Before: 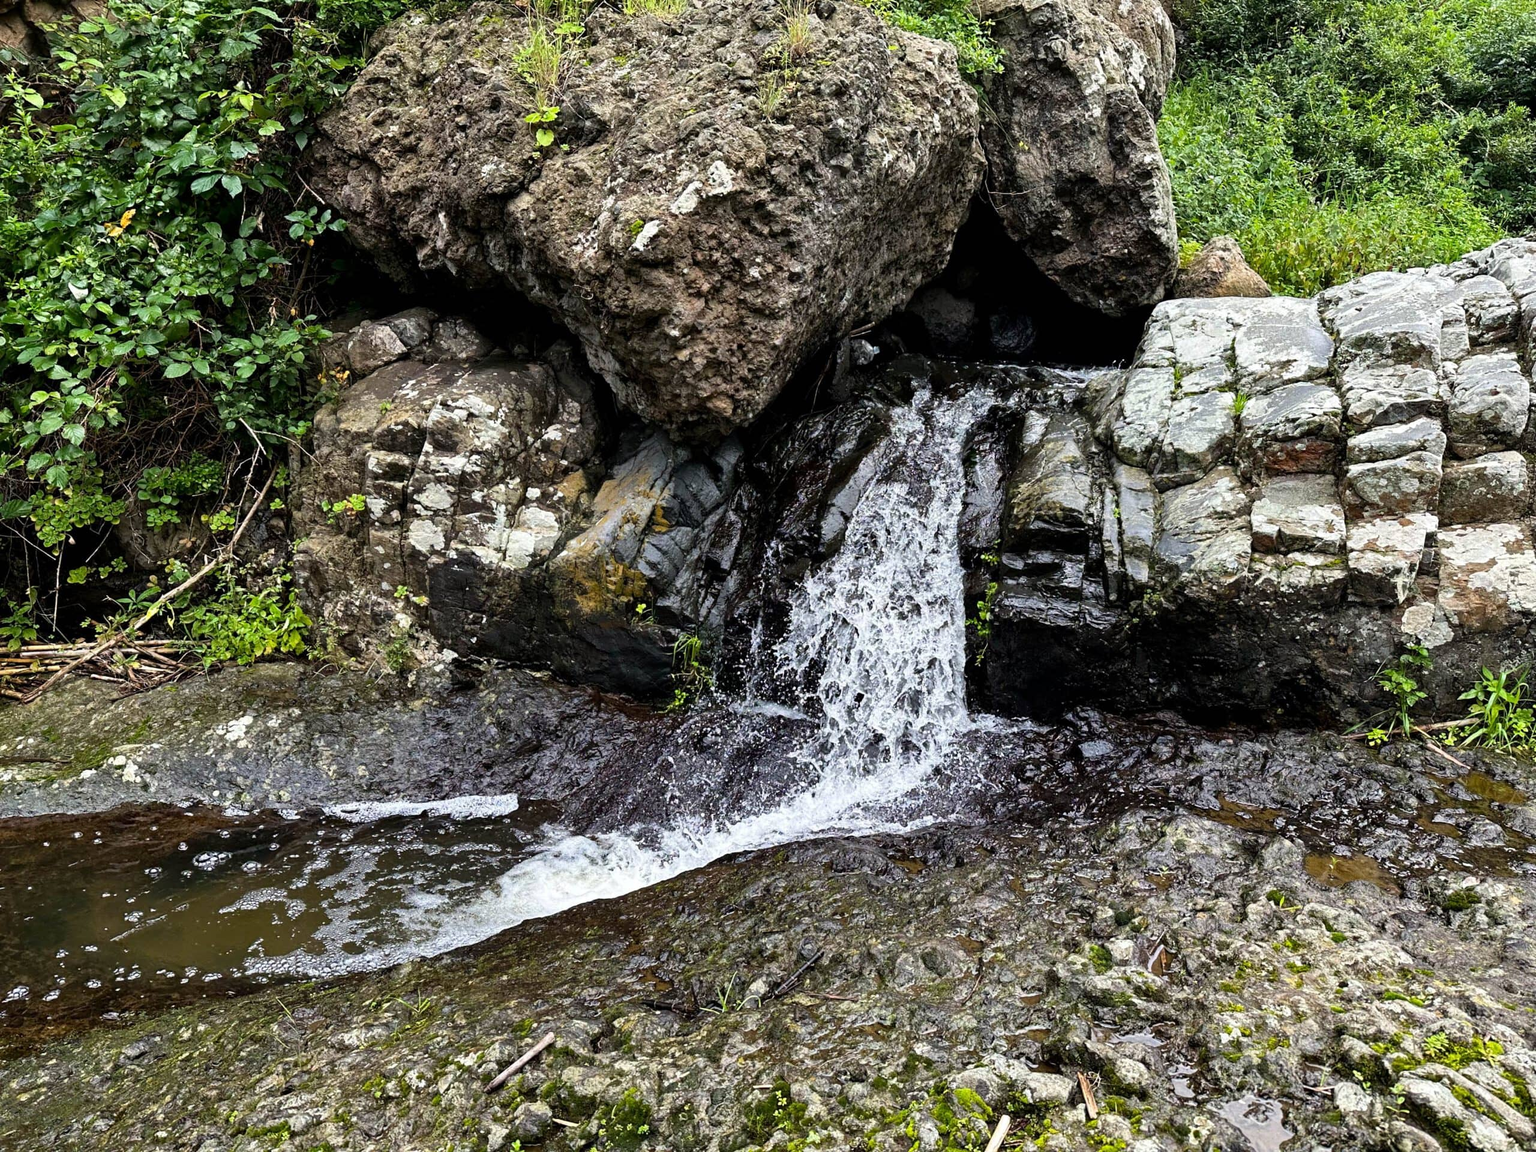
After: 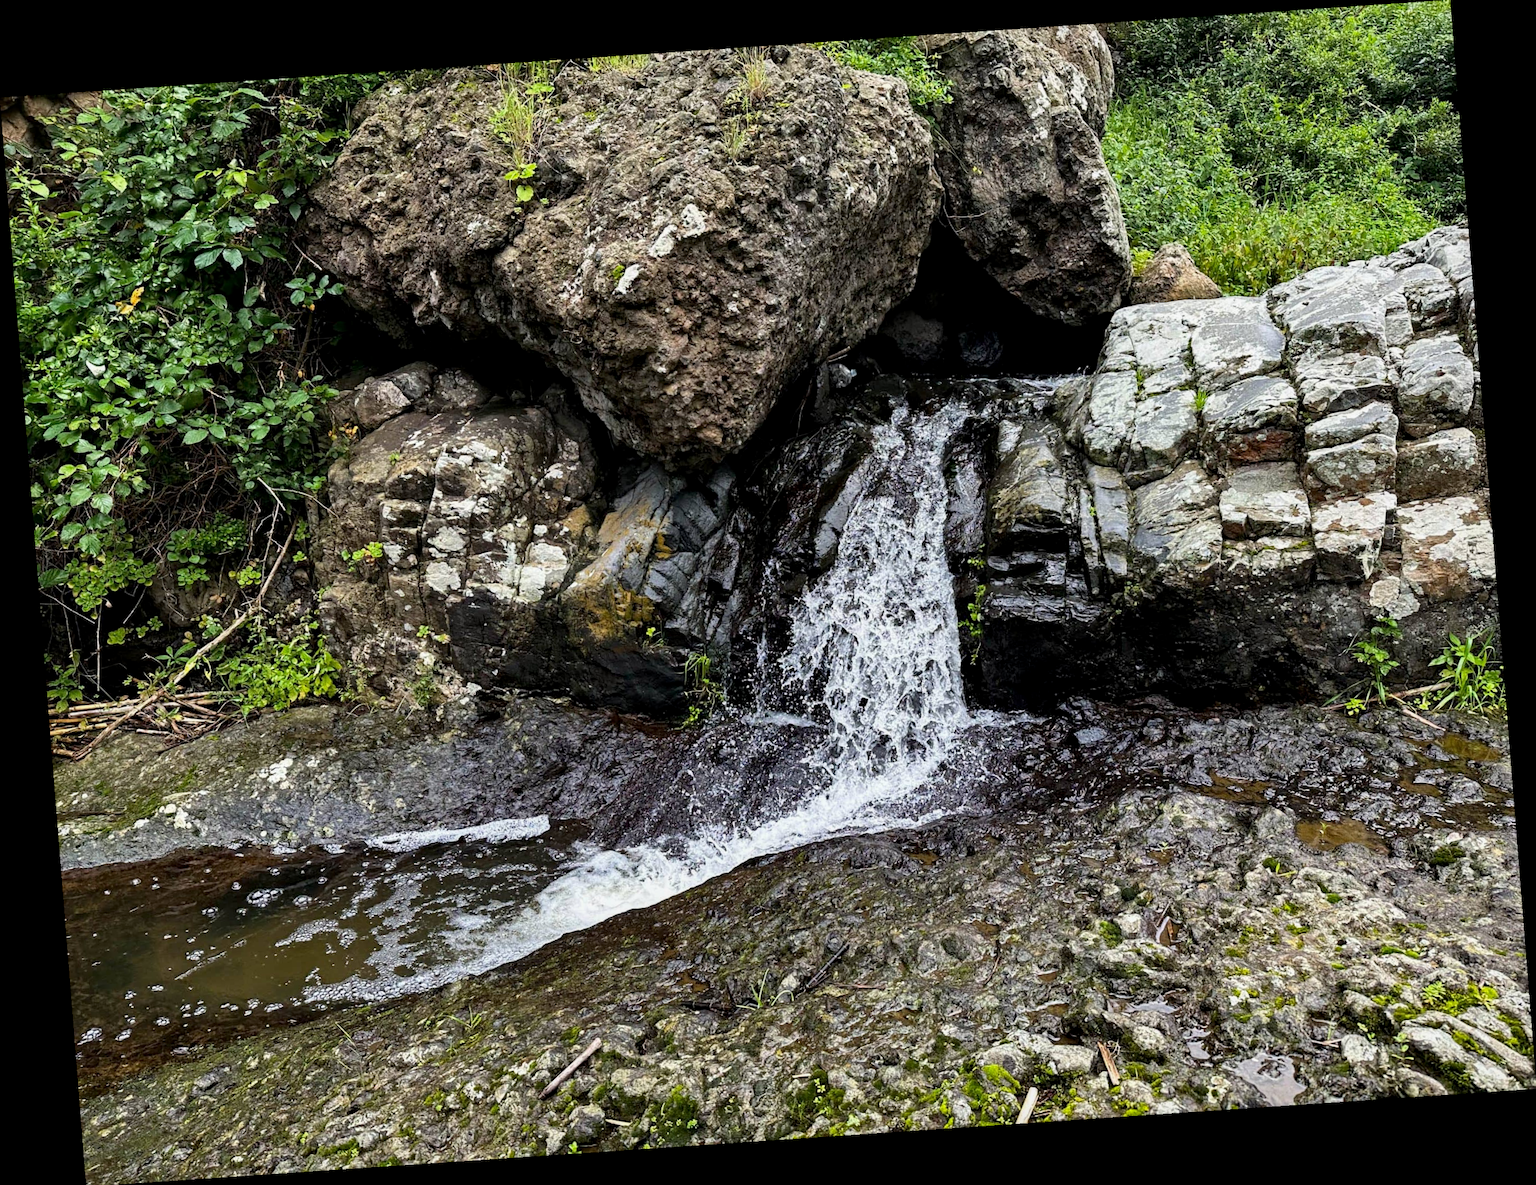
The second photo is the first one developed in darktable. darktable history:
rotate and perspective: rotation -4.2°, shear 0.006, automatic cropping off
local contrast: highlights 61%, shadows 106%, detail 107%, midtone range 0.529
